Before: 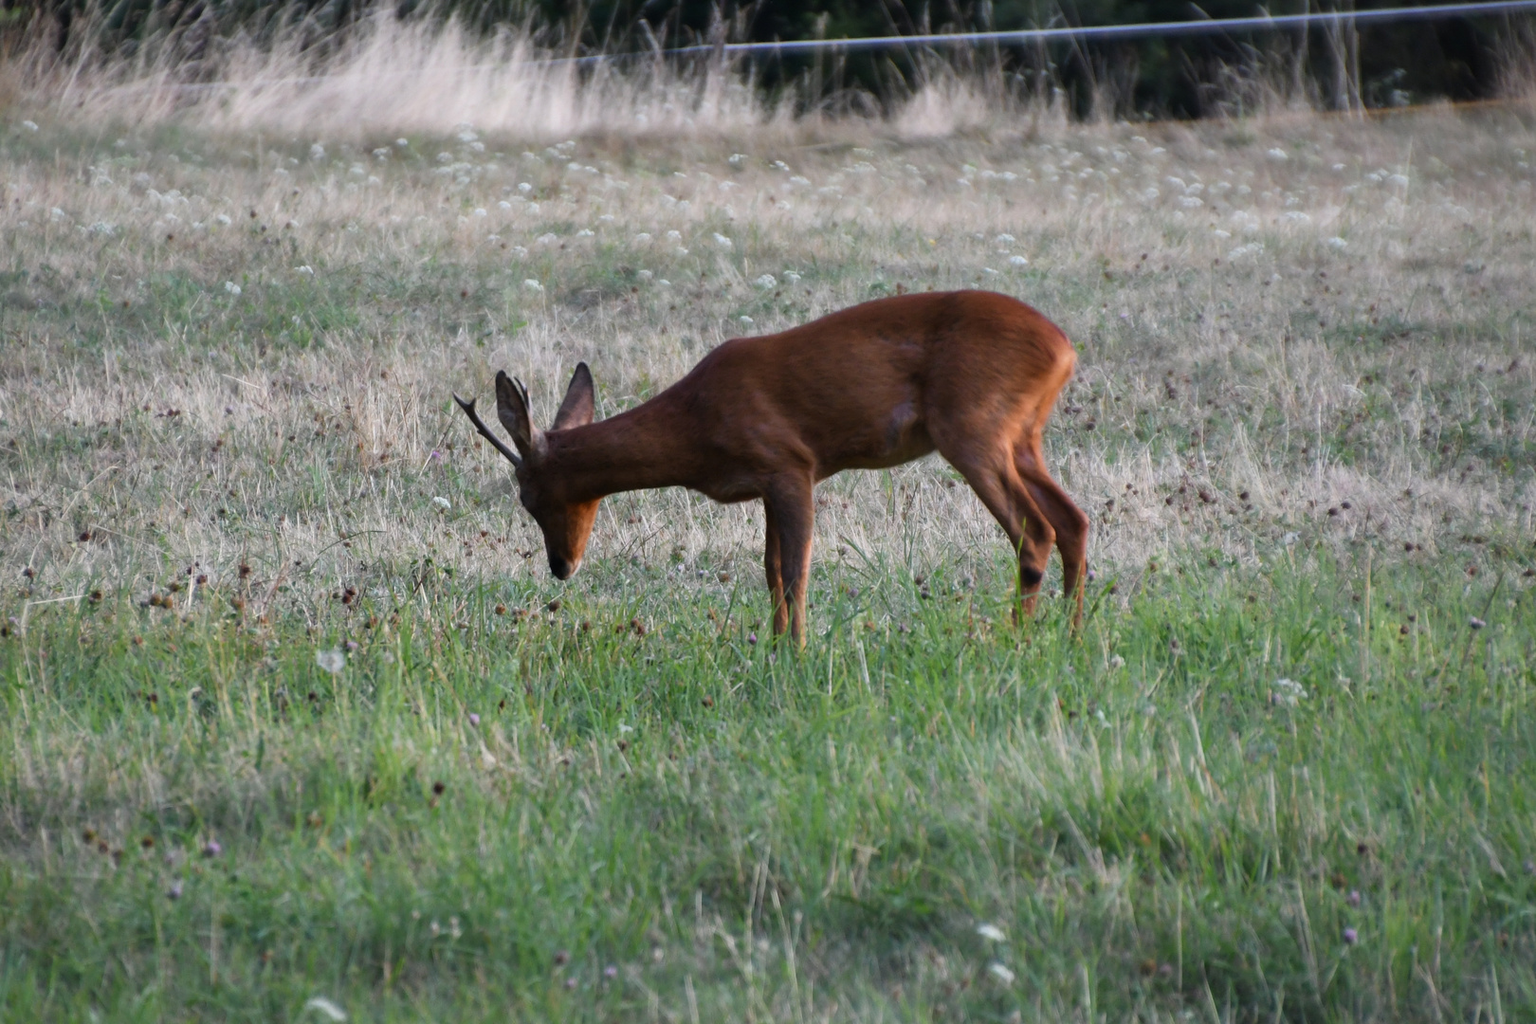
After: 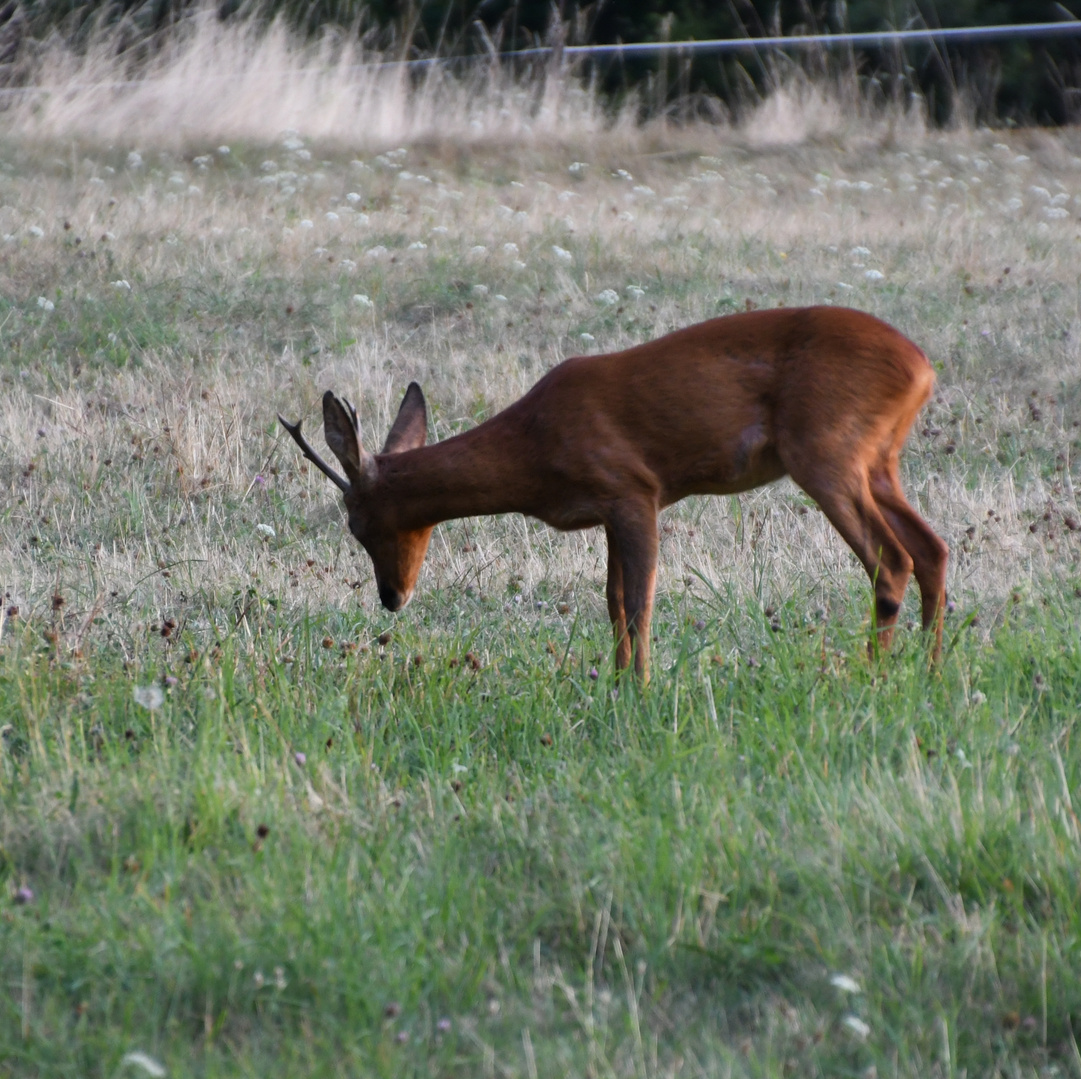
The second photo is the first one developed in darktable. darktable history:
crop and rotate: left 12.404%, right 20.866%
